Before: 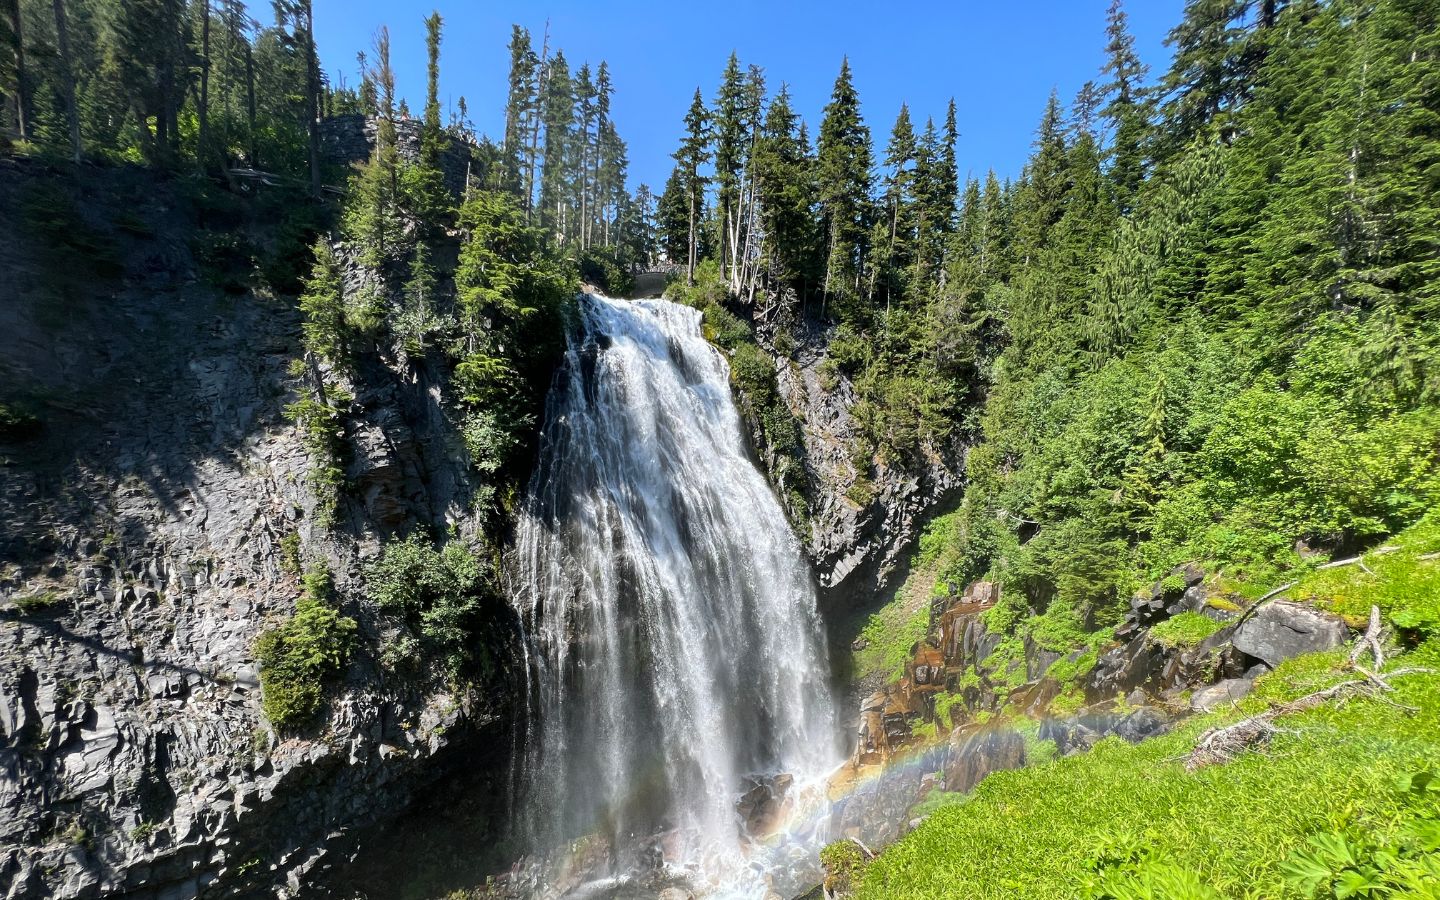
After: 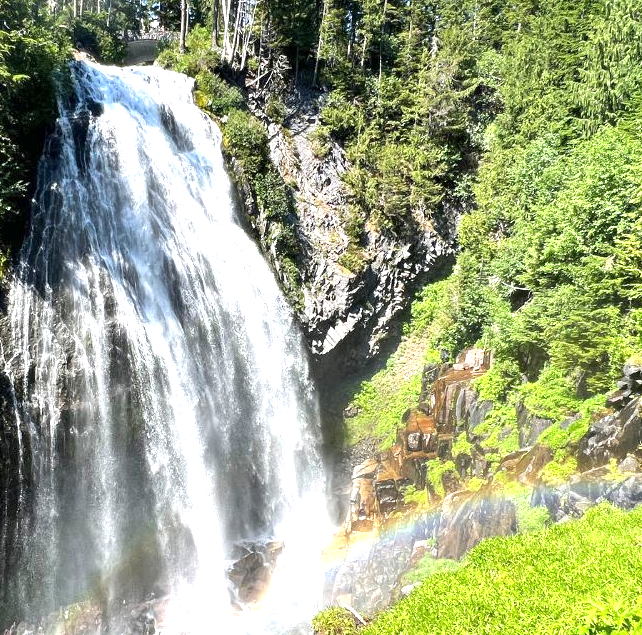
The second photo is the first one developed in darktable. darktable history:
crop: left 35.296%, top 25.906%, right 20.068%, bottom 3.446%
exposure: exposure 1 EV, compensate highlight preservation false
